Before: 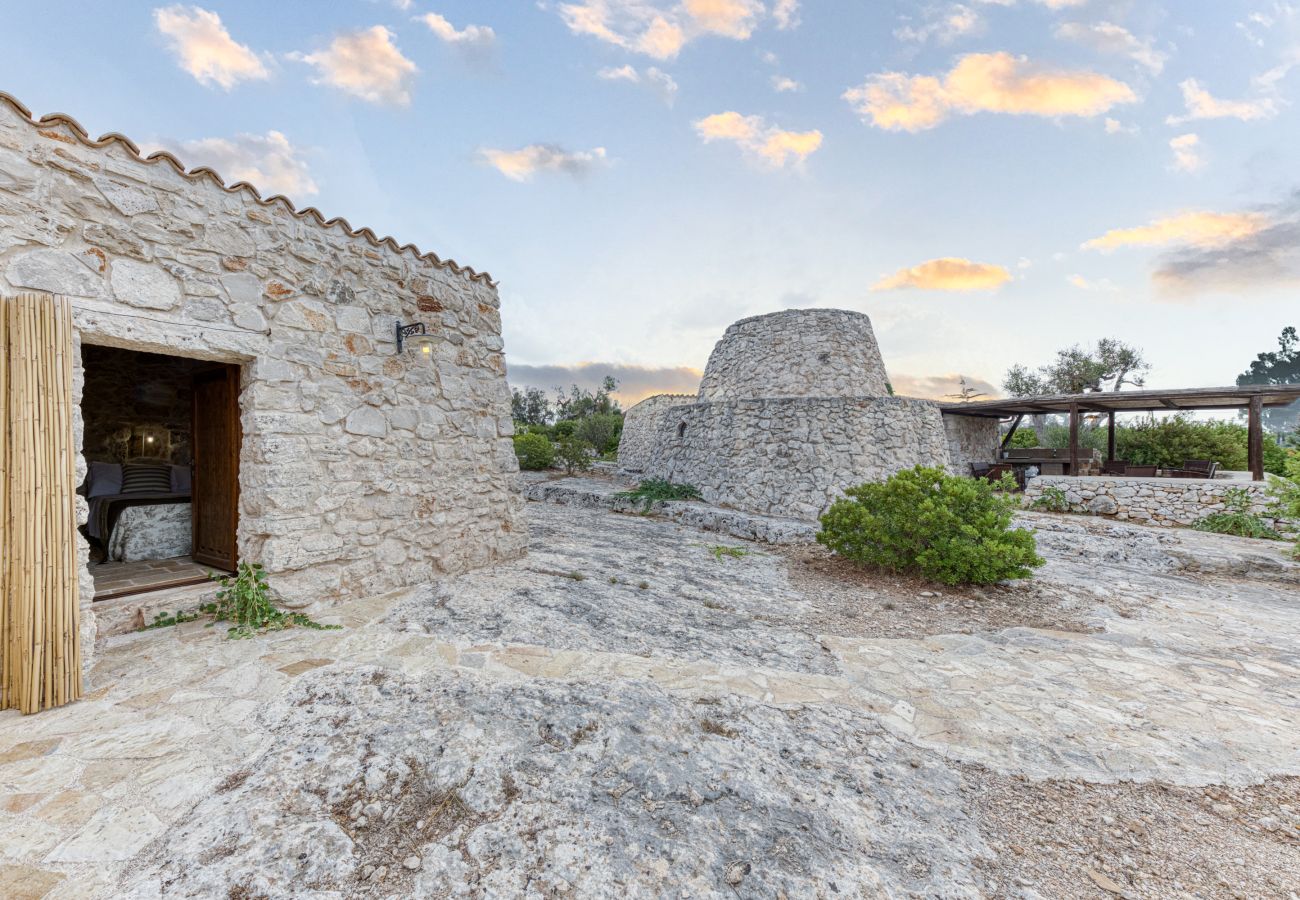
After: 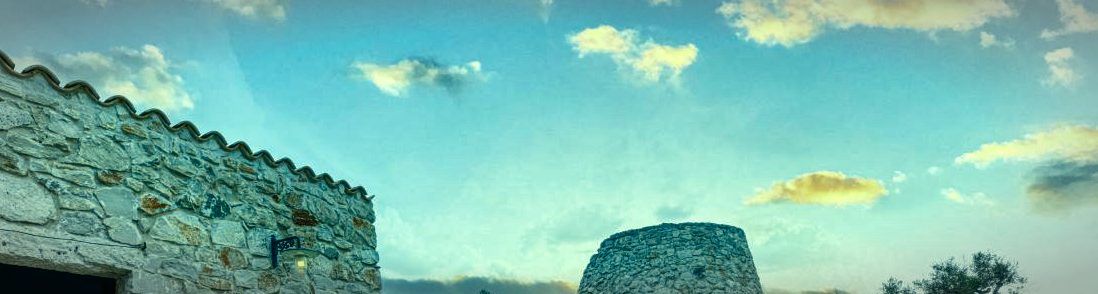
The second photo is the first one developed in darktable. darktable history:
contrast brightness saturation: brightness -0.255, saturation 0.202
local contrast: mode bilateral grid, contrast 19, coarseness 49, detail 178%, midtone range 0.2
vignetting: automatic ratio true
color correction: highlights a* -19.9, highlights b* 9.8, shadows a* -21.16, shadows b* -11.31
crop and rotate: left 9.629%, top 9.602%, right 5.85%, bottom 57.721%
exposure: compensate highlight preservation false
velvia: on, module defaults
